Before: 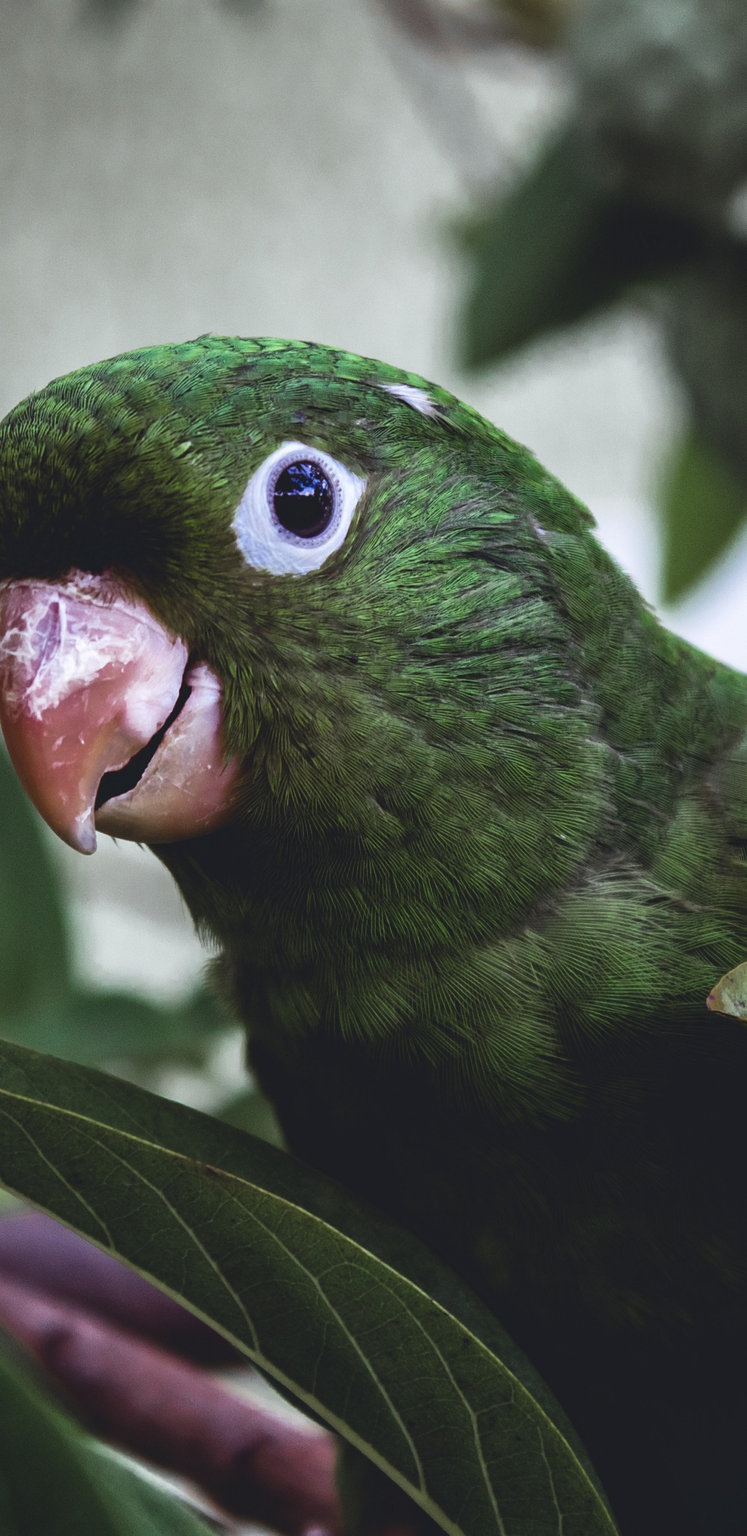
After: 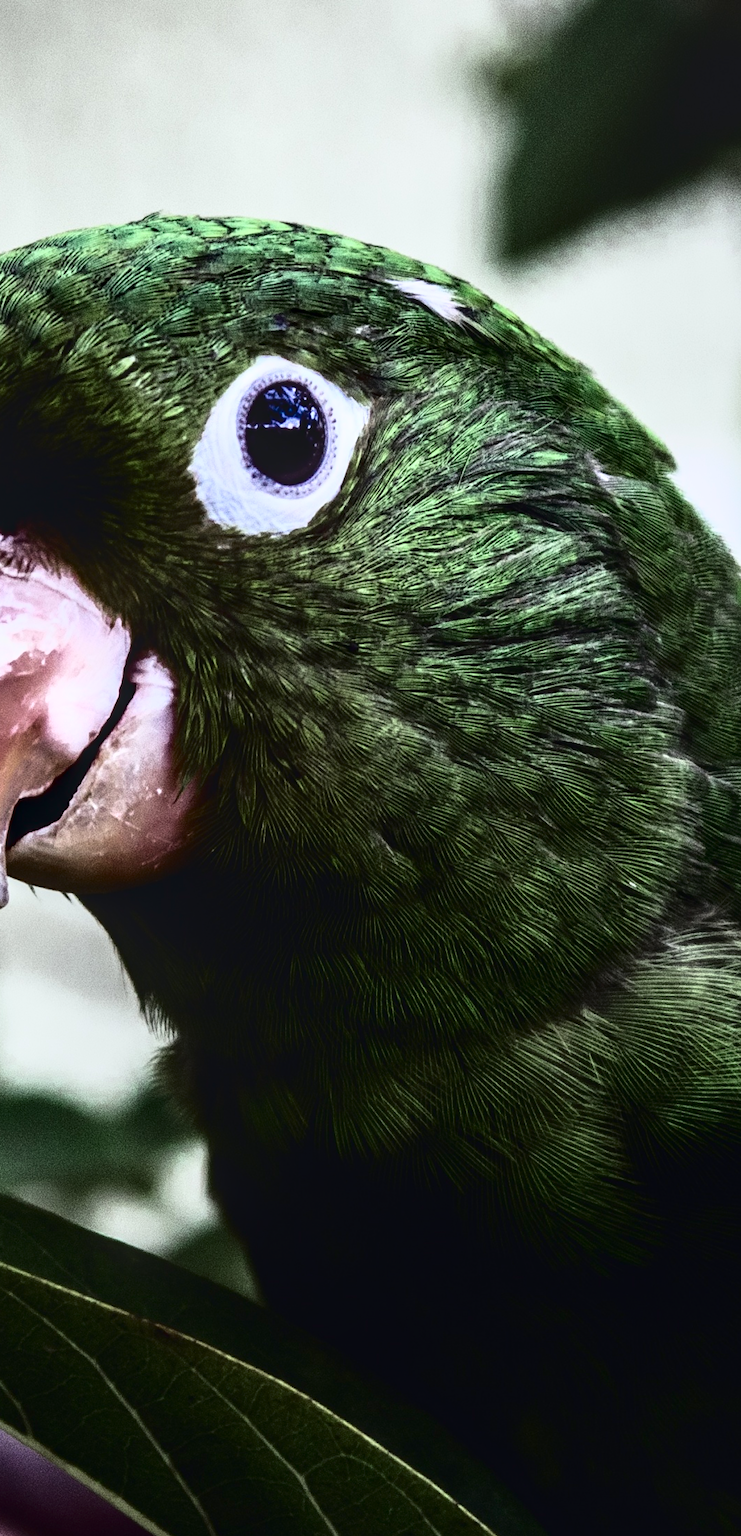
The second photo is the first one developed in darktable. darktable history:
tone curve: curves: ch0 [(0, 0) (0.003, 0.002) (0.011, 0.005) (0.025, 0.011) (0.044, 0.017) (0.069, 0.021) (0.1, 0.027) (0.136, 0.035) (0.177, 0.05) (0.224, 0.076) (0.277, 0.126) (0.335, 0.212) (0.399, 0.333) (0.468, 0.473) (0.543, 0.627) (0.623, 0.784) (0.709, 0.9) (0.801, 0.963) (0.898, 0.988) (1, 1)], color space Lab, independent channels, preserve colors none
crop and rotate: left 12.132%, top 11.443%, right 13.616%, bottom 13.775%
local contrast: detail 130%
